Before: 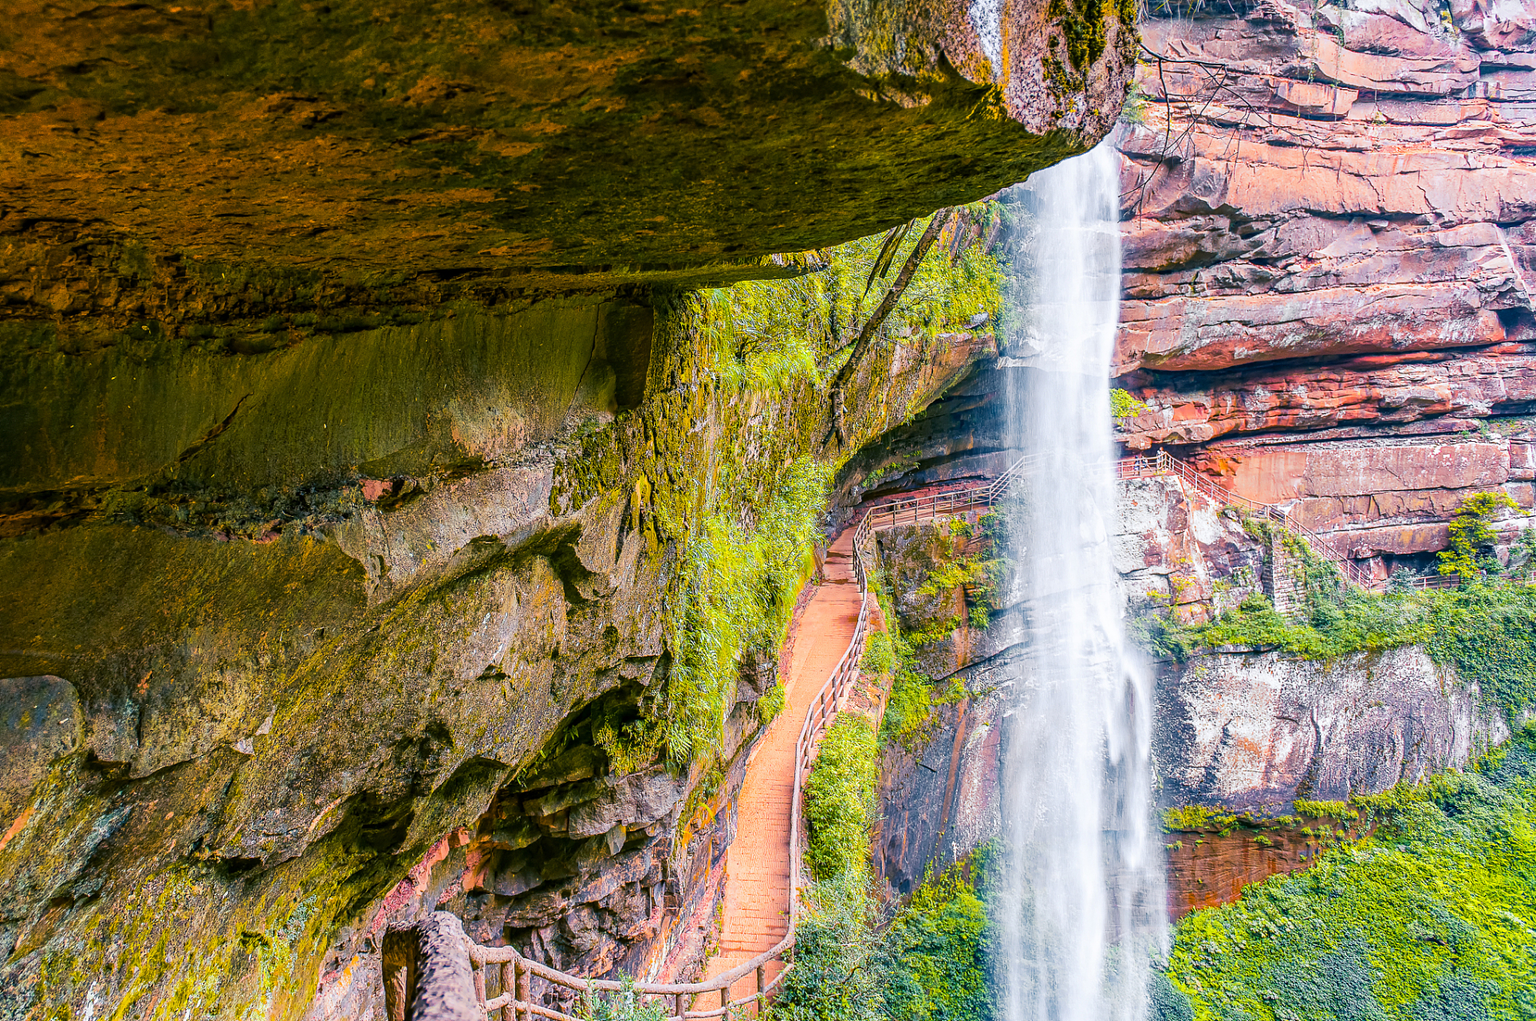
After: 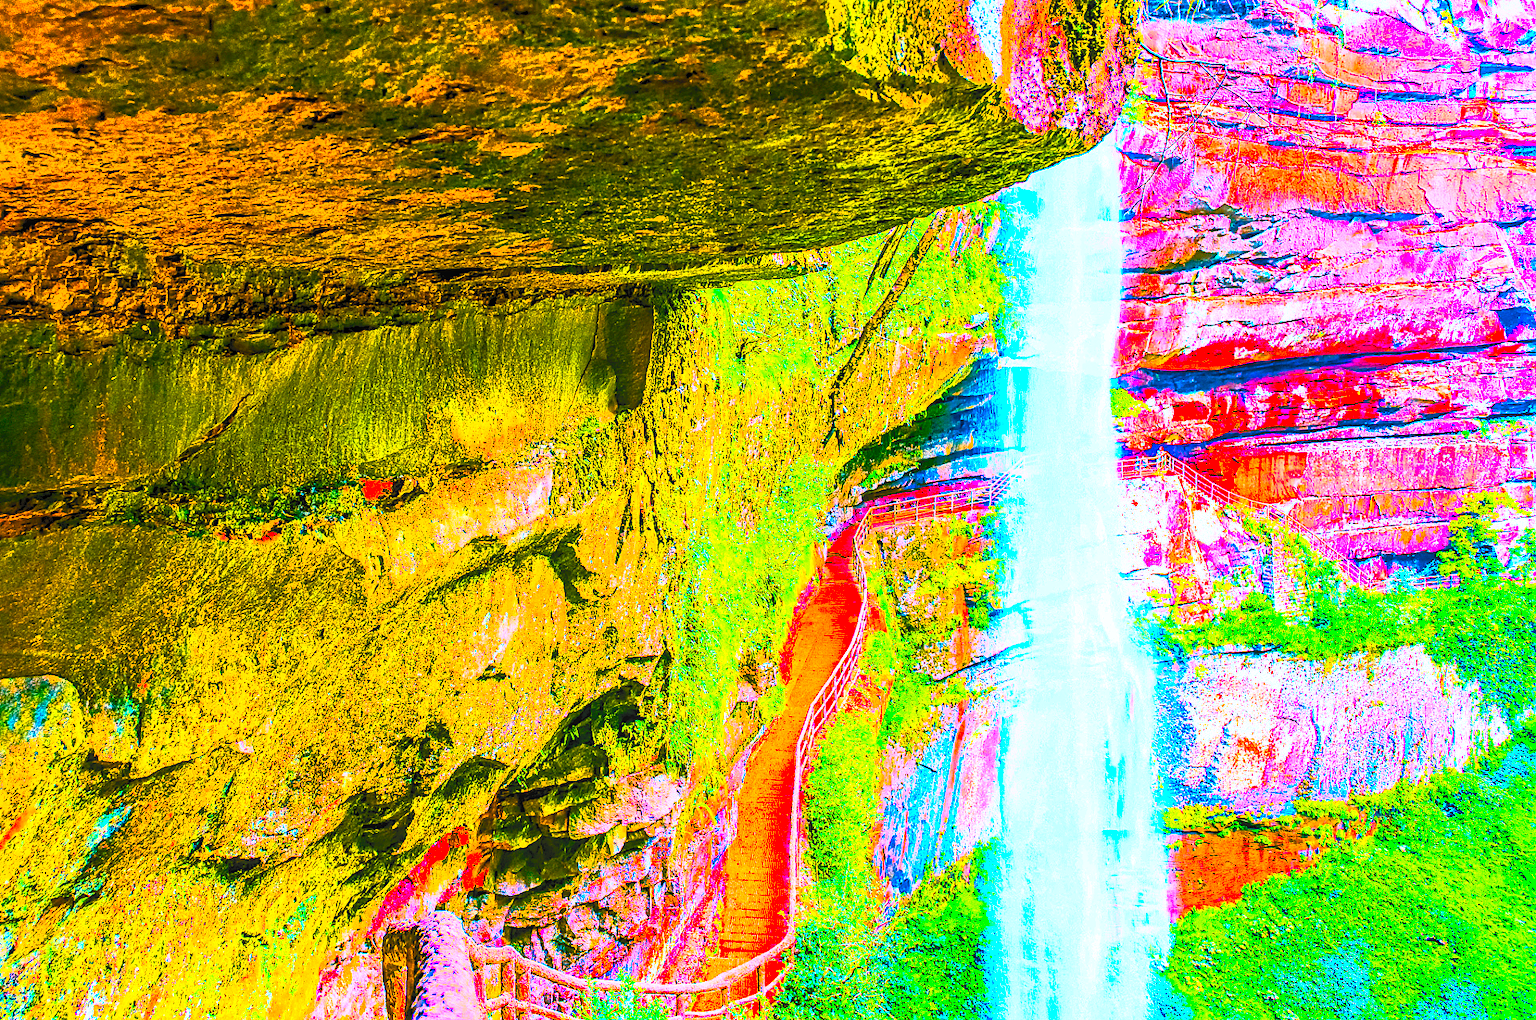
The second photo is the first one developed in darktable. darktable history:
exposure: black level correction 0.001, exposure 0.5 EV, compensate exposure bias true, compensate highlight preservation false
color balance rgb: linear chroma grading › global chroma 25%, perceptual saturation grading › global saturation 40%, perceptual saturation grading › highlights -50%, perceptual saturation grading › shadows 30%, perceptual brilliance grading › global brilliance 25%, global vibrance 60%
sharpen: on, module defaults
contrast brightness saturation: contrast 1, brightness 1, saturation 1
color balance: output saturation 120%
local contrast: detail 117%
